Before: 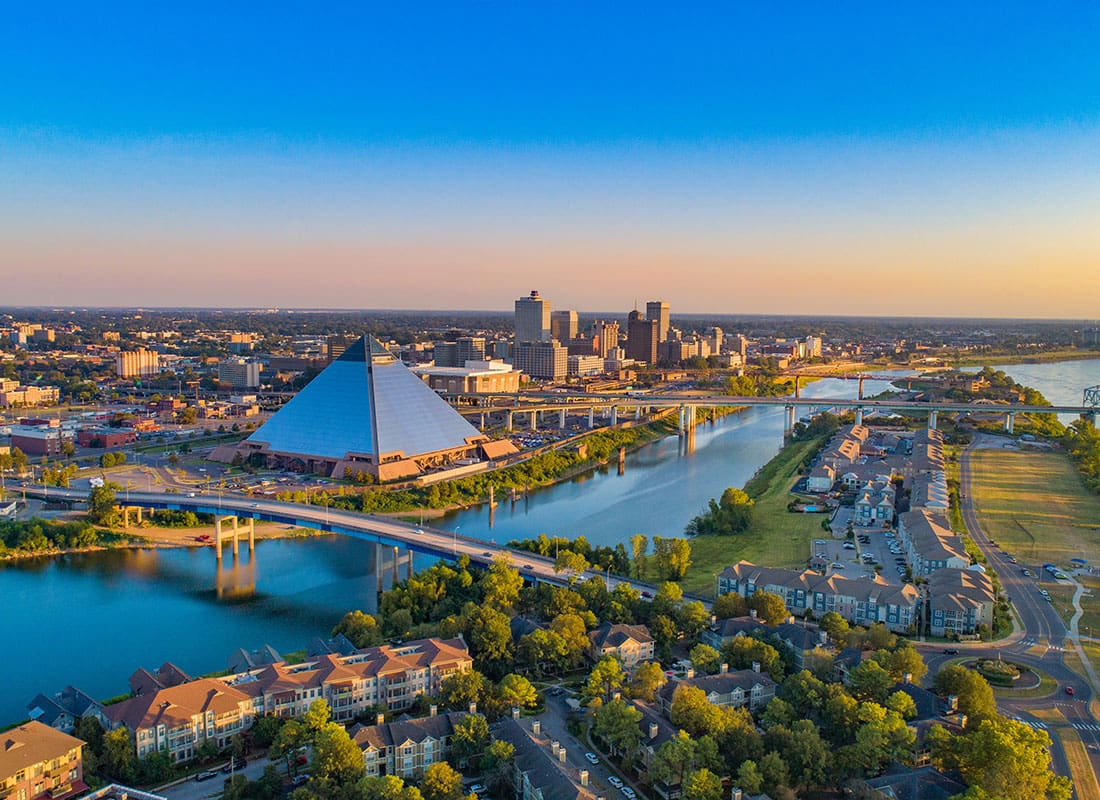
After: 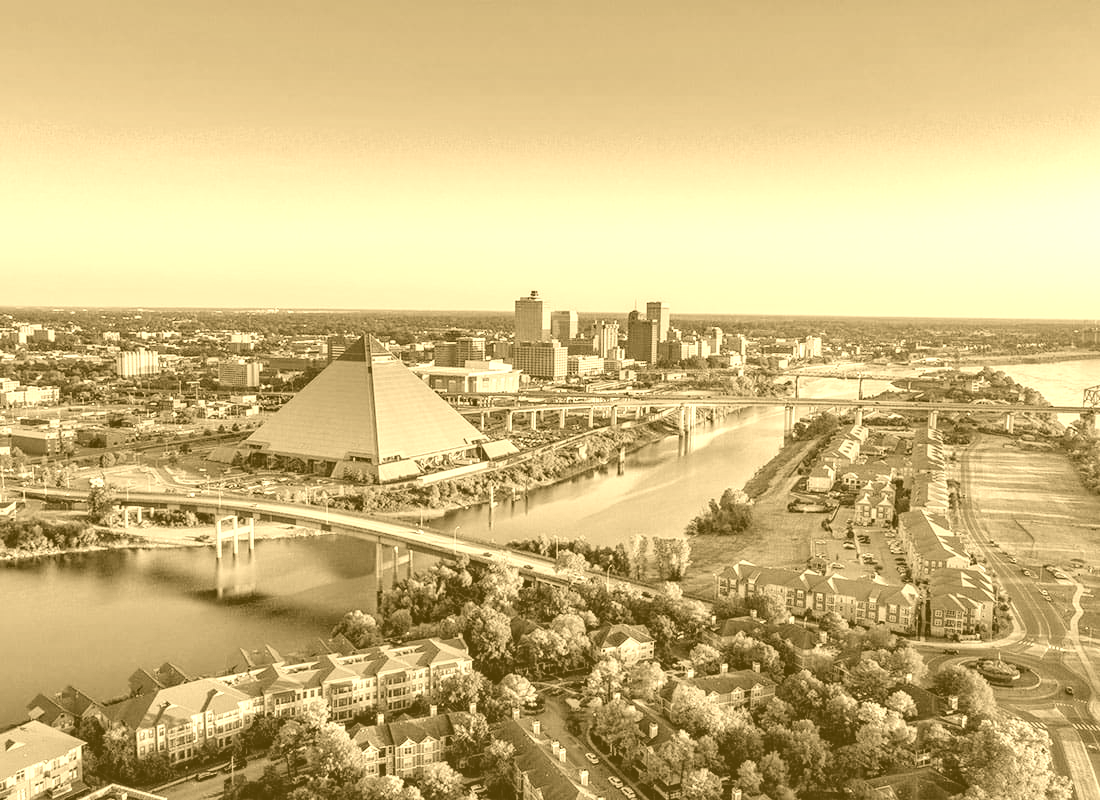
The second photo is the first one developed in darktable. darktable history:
local contrast: detail 130%
filmic rgb: black relative exposure -7.65 EV, white relative exposure 4.56 EV, hardness 3.61
colorize: hue 36°, source mix 100%
